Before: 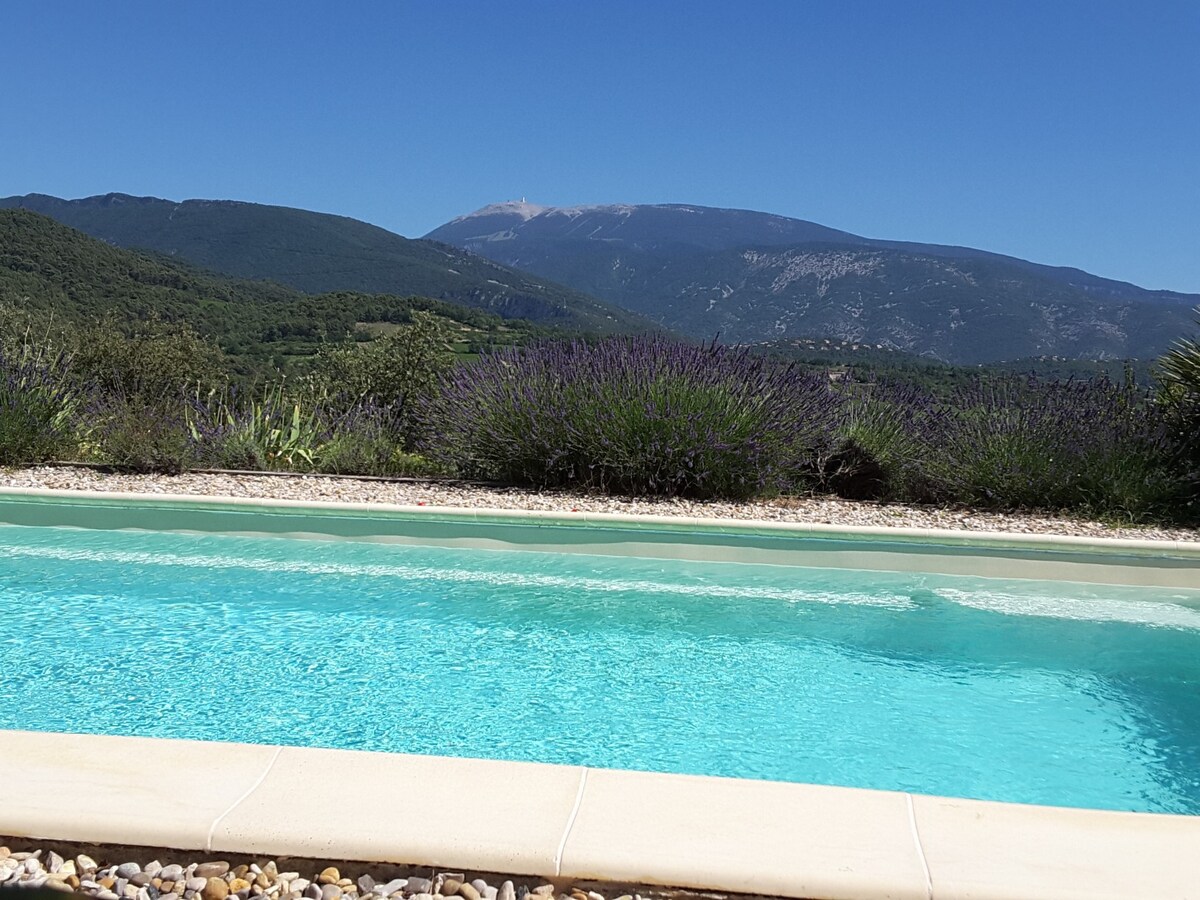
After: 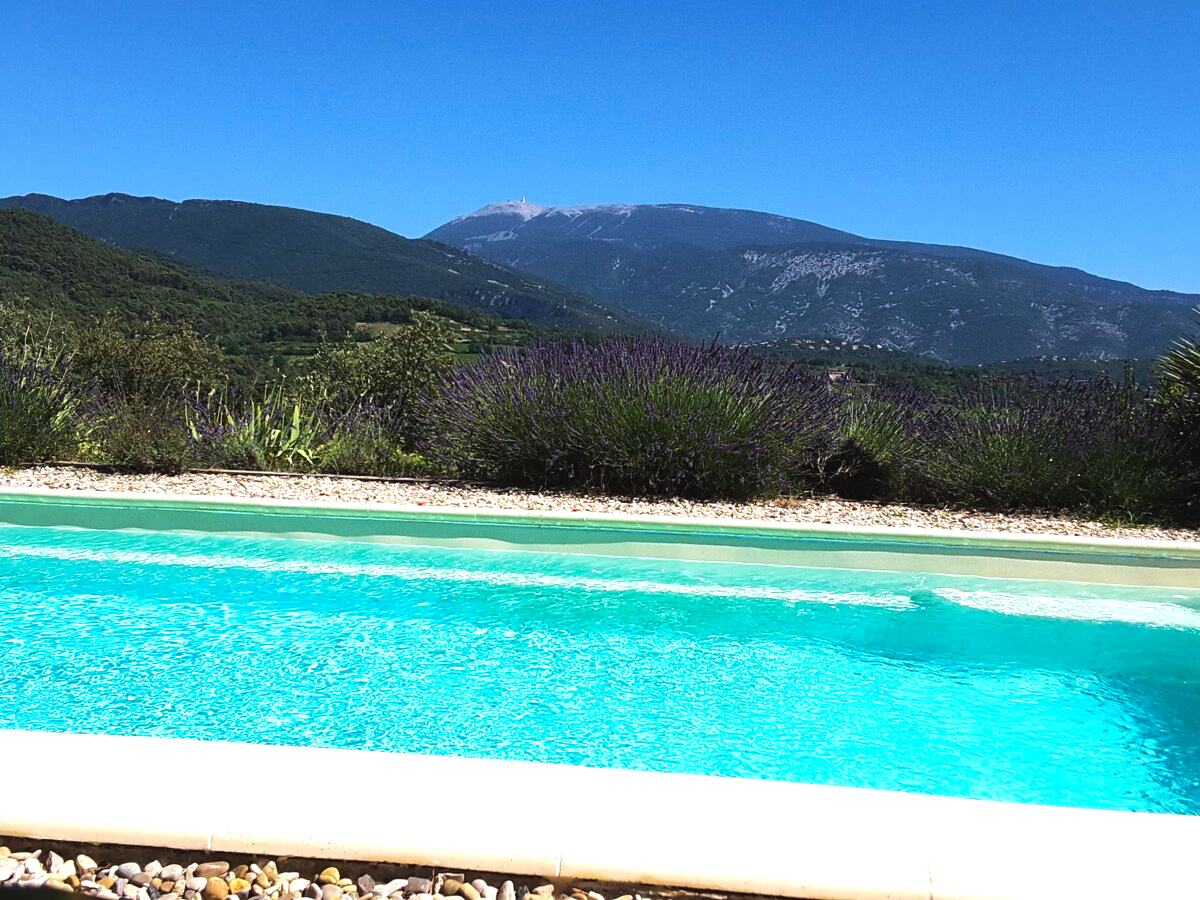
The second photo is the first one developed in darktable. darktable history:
color balance rgb: global offset › luminance 0.71%, perceptual saturation grading › global saturation -11.5%, perceptual brilliance grading › highlights 17.77%, perceptual brilliance grading › mid-tones 31.71%, perceptual brilliance grading › shadows -31.01%, global vibrance 50%
velvia: strength 21.76%
